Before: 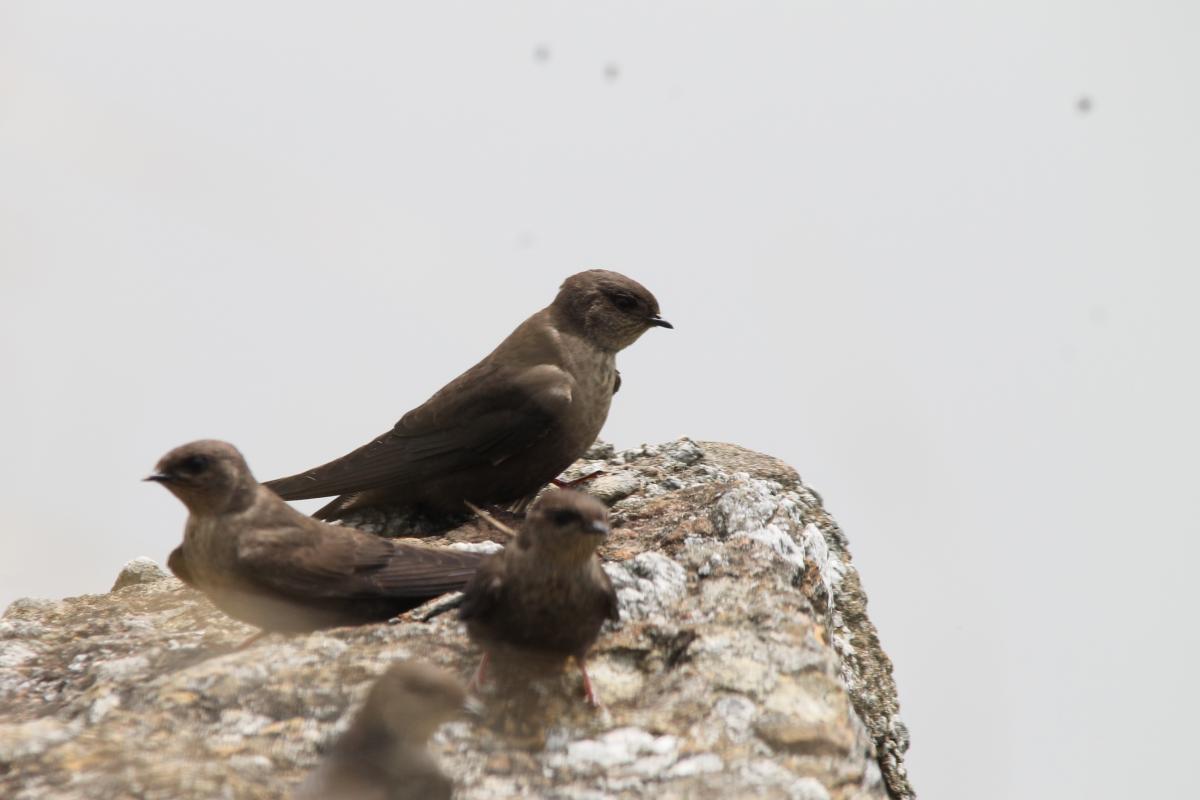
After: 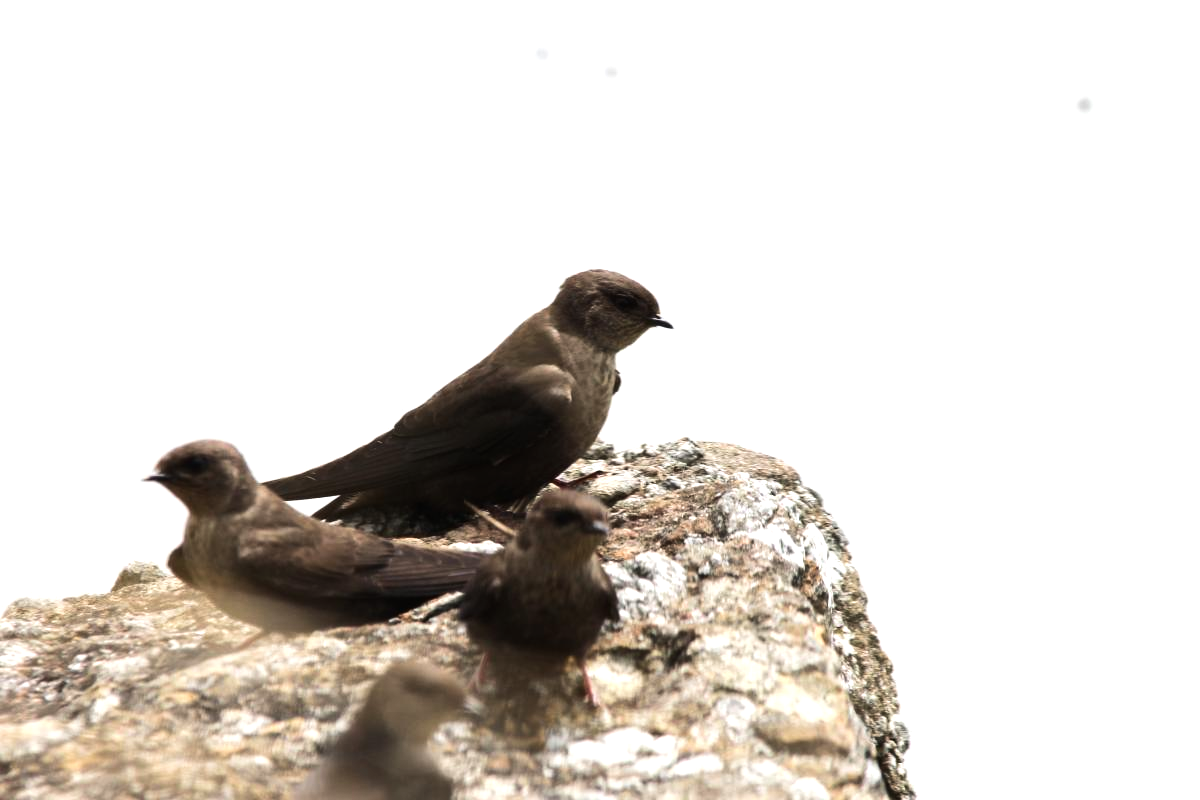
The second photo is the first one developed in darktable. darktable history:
exposure: exposure -0.04 EV, compensate exposure bias true, compensate highlight preservation false
velvia: strength 17.12%
tone equalizer: -8 EV -0.748 EV, -7 EV -0.718 EV, -6 EV -0.589 EV, -5 EV -0.385 EV, -3 EV 0.401 EV, -2 EV 0.6 EV, -1 EV 0.679 EV, +0 EV 0.736 EV, edges refinement/feathering 500, mask exposure compensation -1.57 EV, preserve details no
